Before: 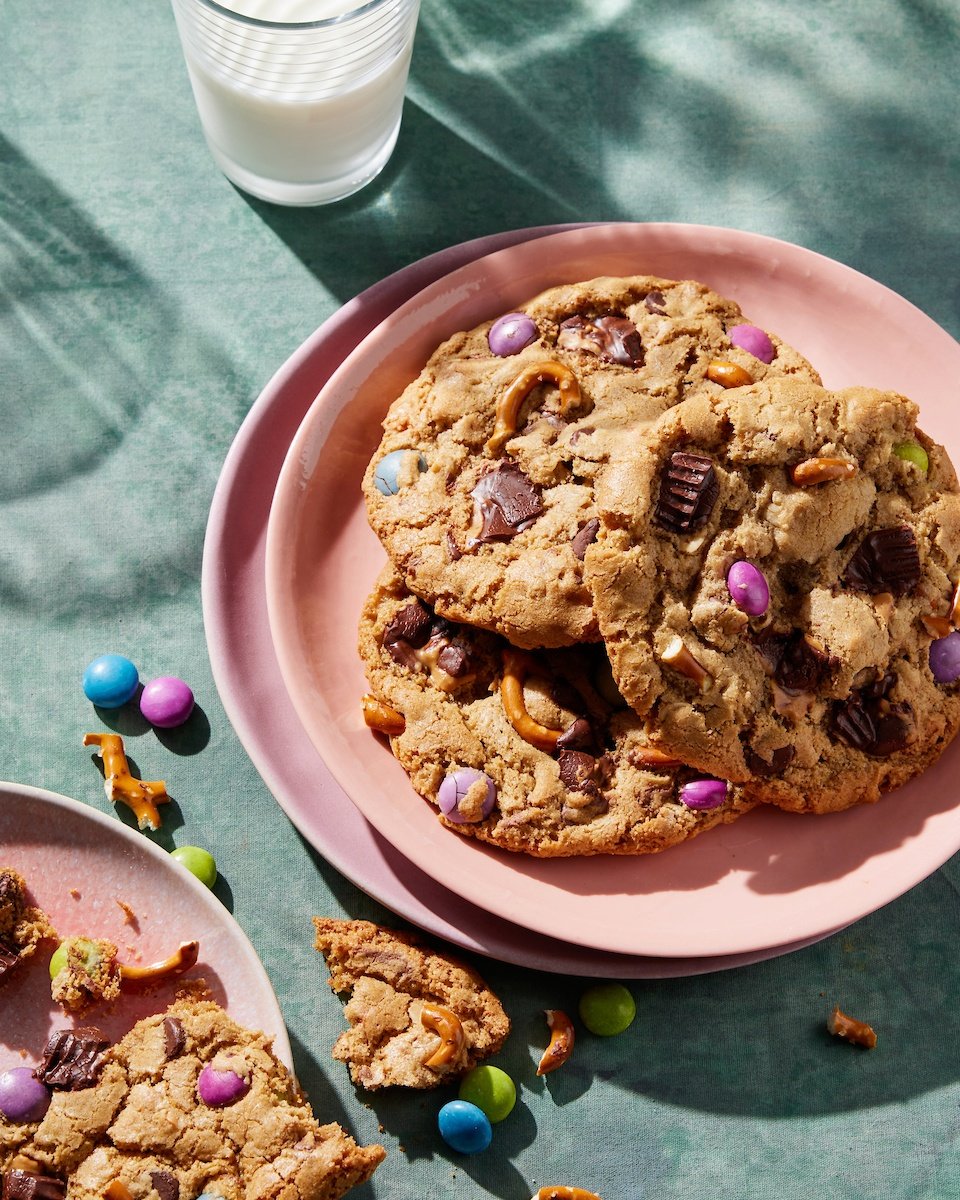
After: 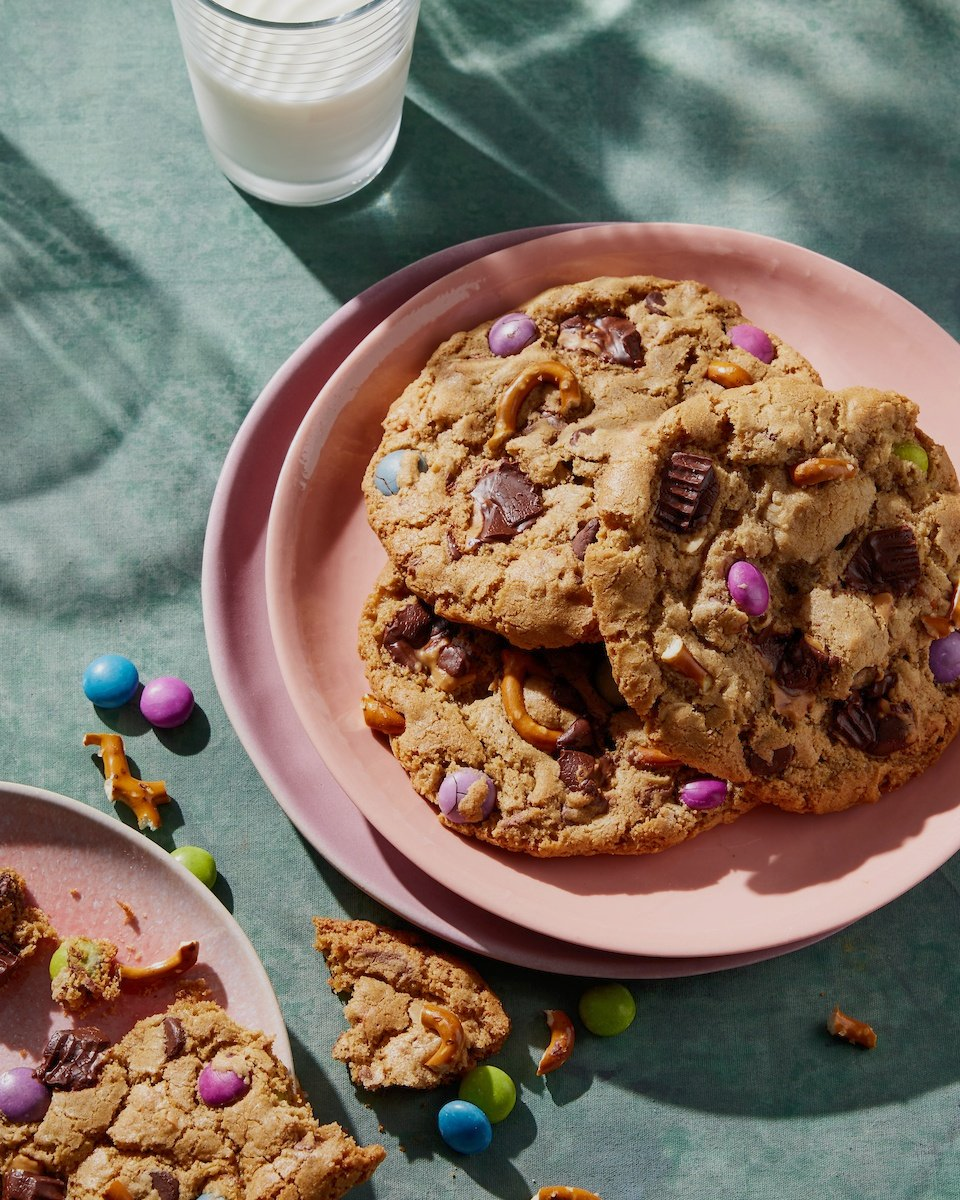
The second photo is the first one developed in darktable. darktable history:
tone equalizer: -8 EV 0.247 EV, -7 EV 0.385 EV, -6 EV 0.385 EV, -5 EV 0.266 EV, -3 EV -0.282 EV, -2 EV -0.44 EV, -1 EV -0.428 EV, +0 EV -0.273 EV
